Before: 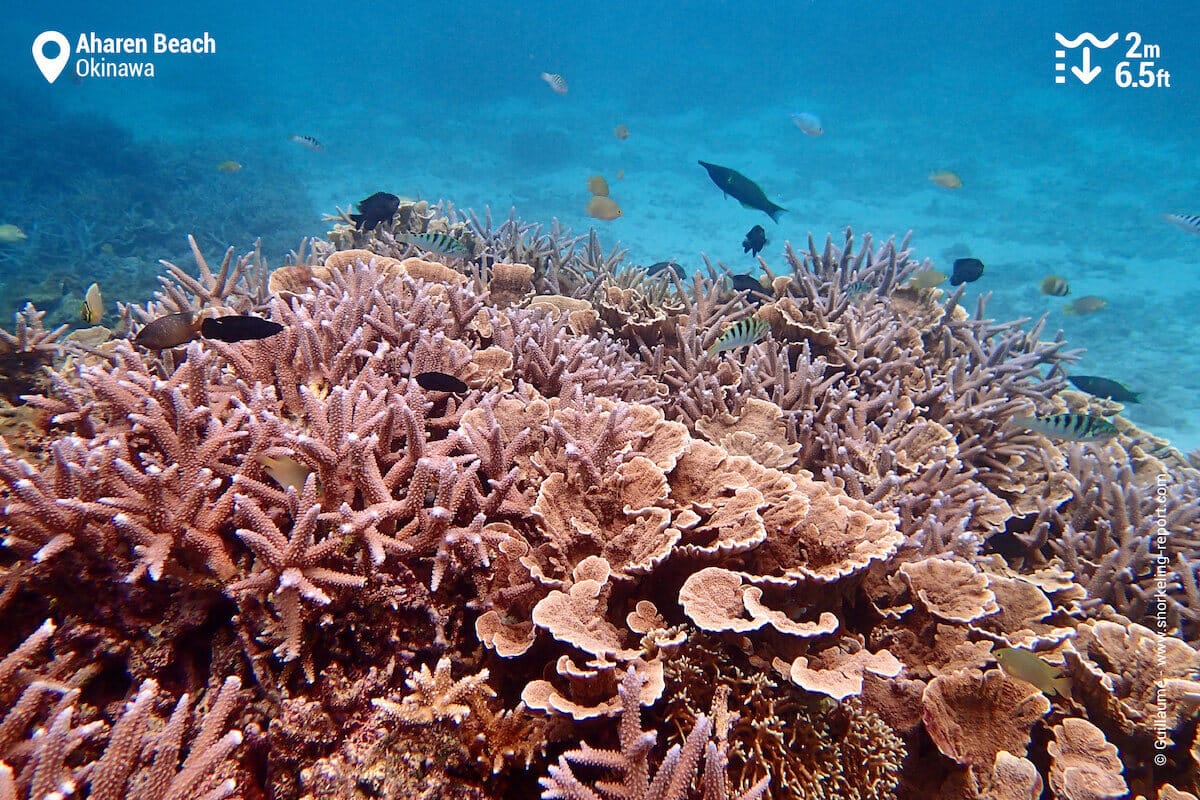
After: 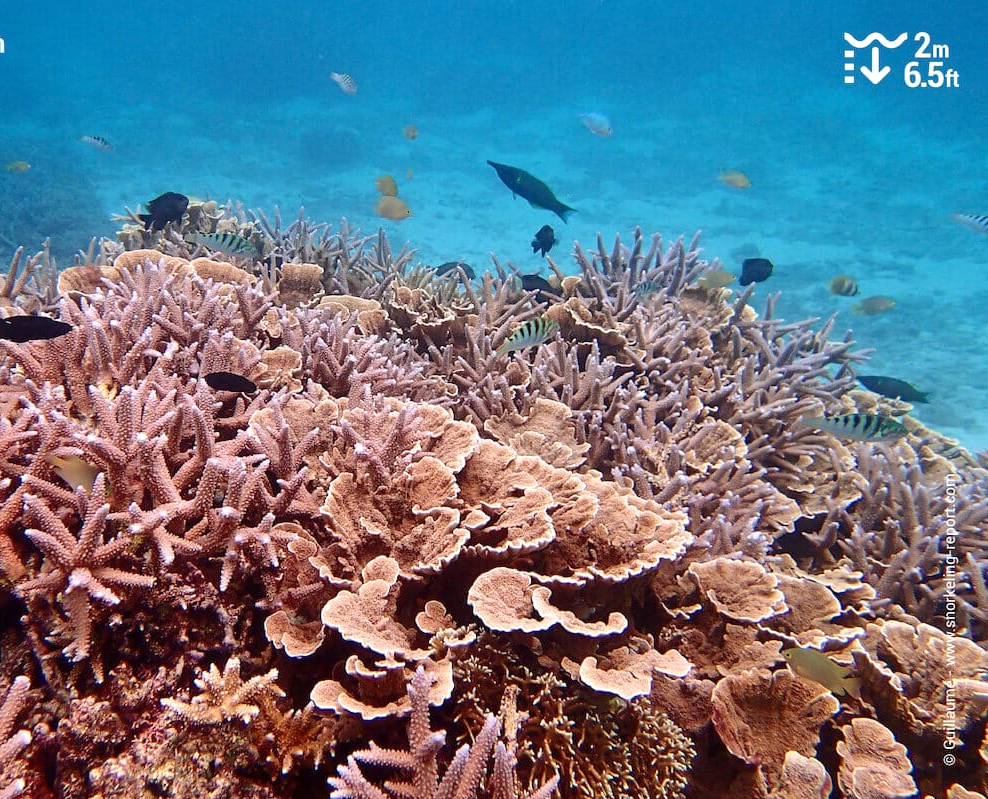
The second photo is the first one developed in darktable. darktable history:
exposure: exposure 0.125 EV, compensate exposure bias true, compensate highlight preservation false
crop: left 17.61%, bottom 0.023%
